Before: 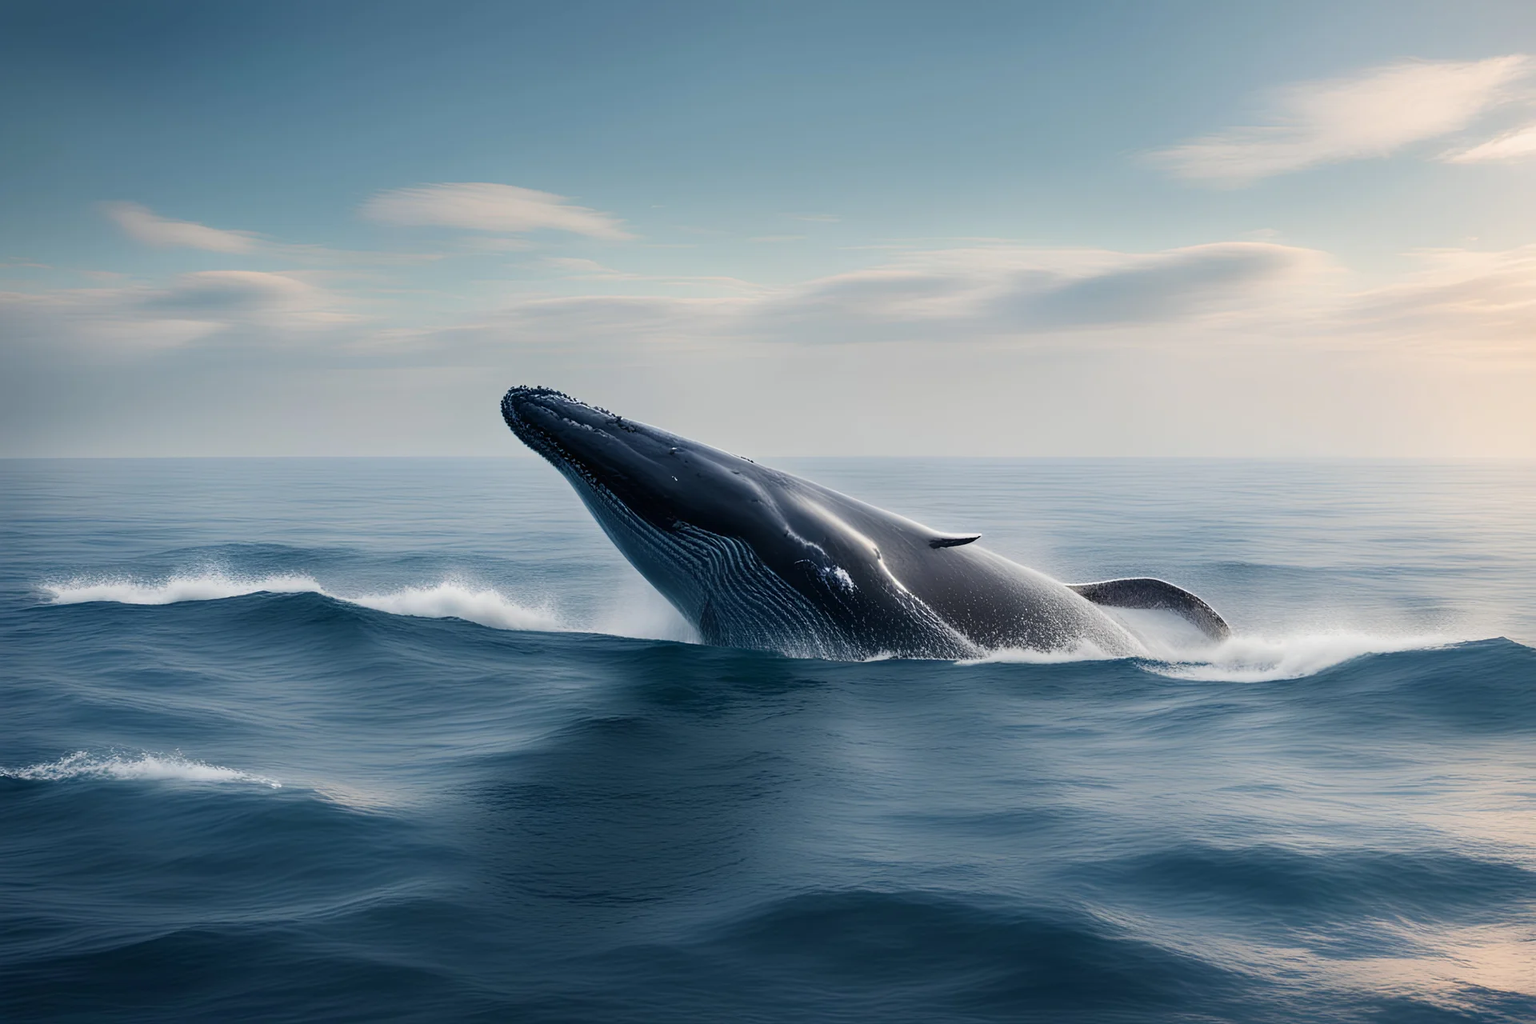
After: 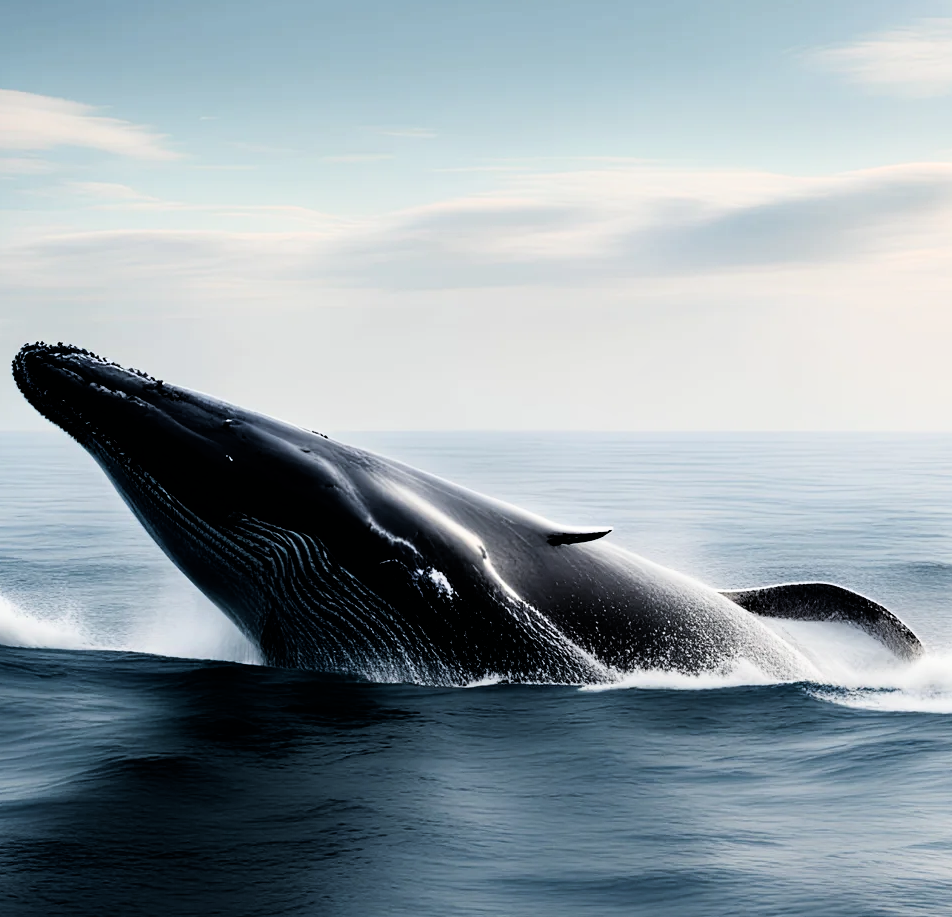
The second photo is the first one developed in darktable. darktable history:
filmic rgb: black relative exposure -3.79 EV, white relative exposure 2.39 EV, dynamic range scaling -49.44%, hardness 3.44, latitude 29.64%, contrast 1.792
tone equalizer: on, module defaults
crop: left 32.012%, top 10.948%, right 18.382%, bottom 17.352%
